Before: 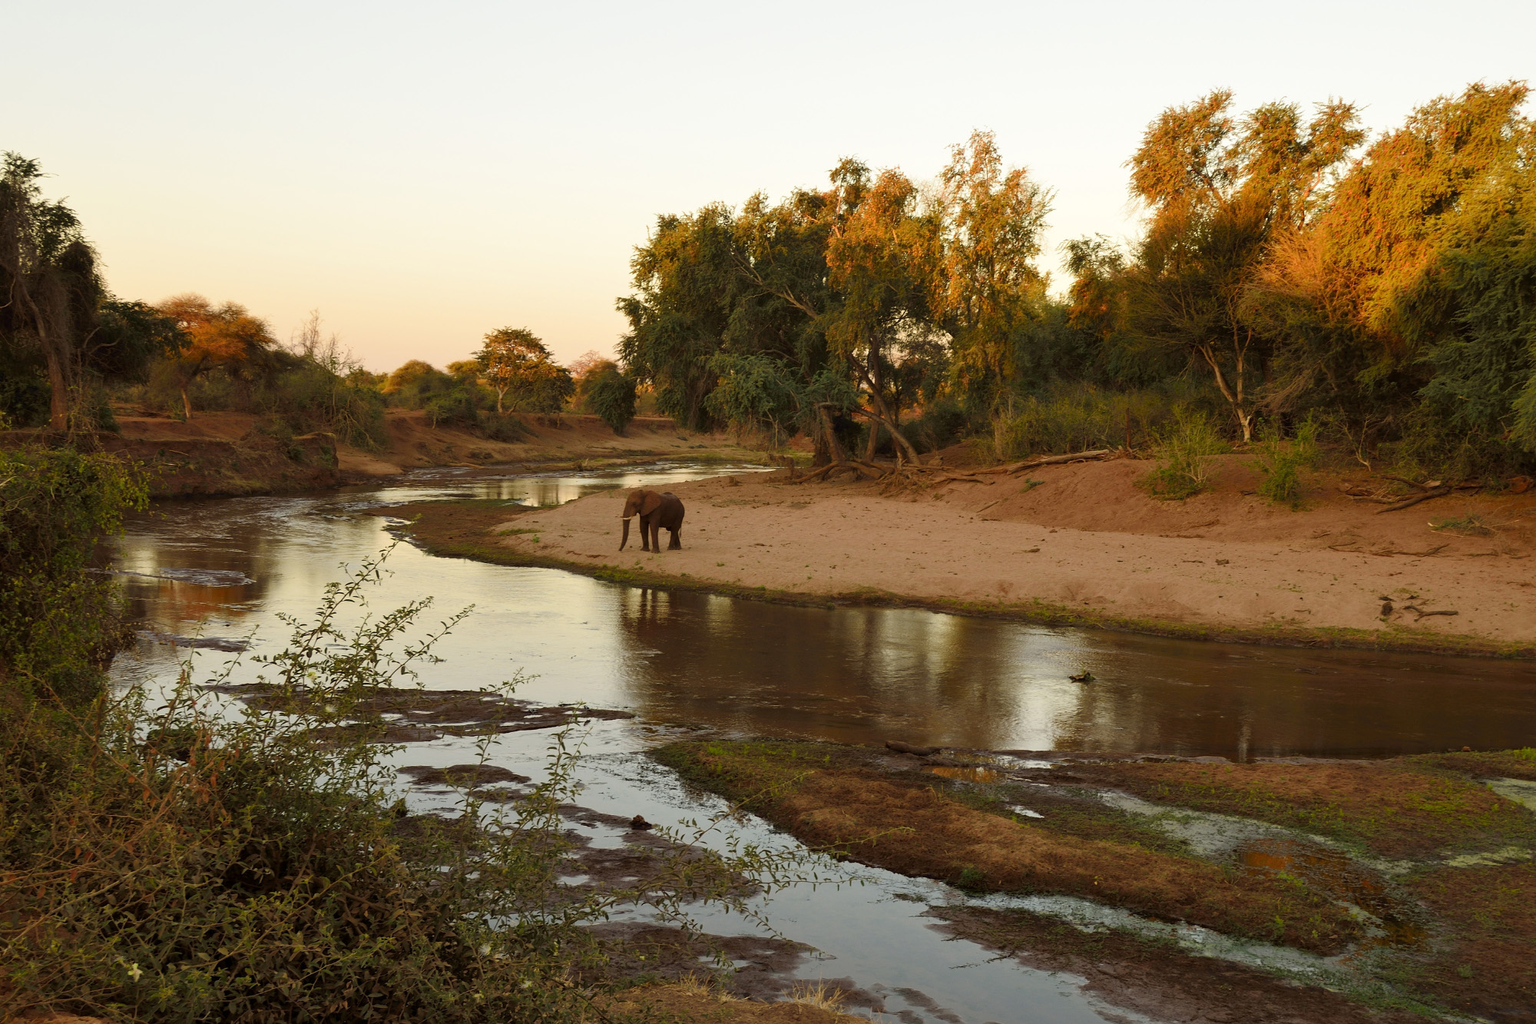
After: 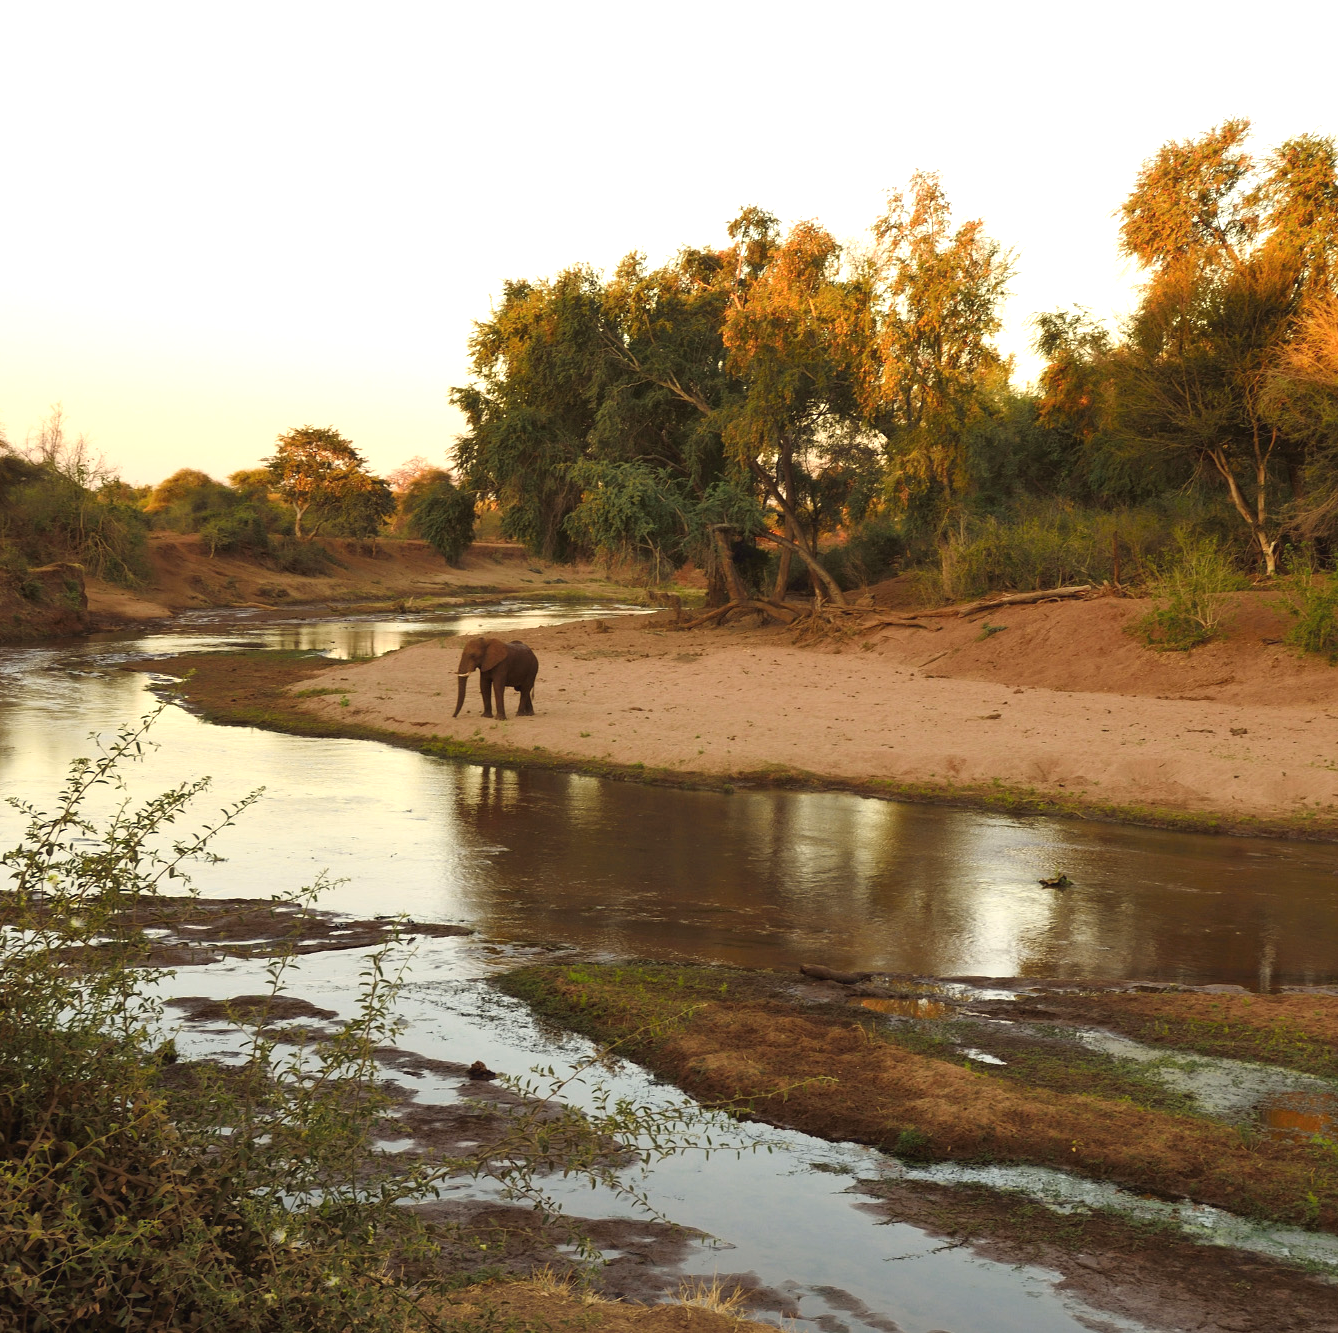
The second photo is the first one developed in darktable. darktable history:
exposure: black level correction -0.002, exposure 0.532 EV, compensate highlight preservation false
crop and rotate: left 17.673%, right 15.399%
